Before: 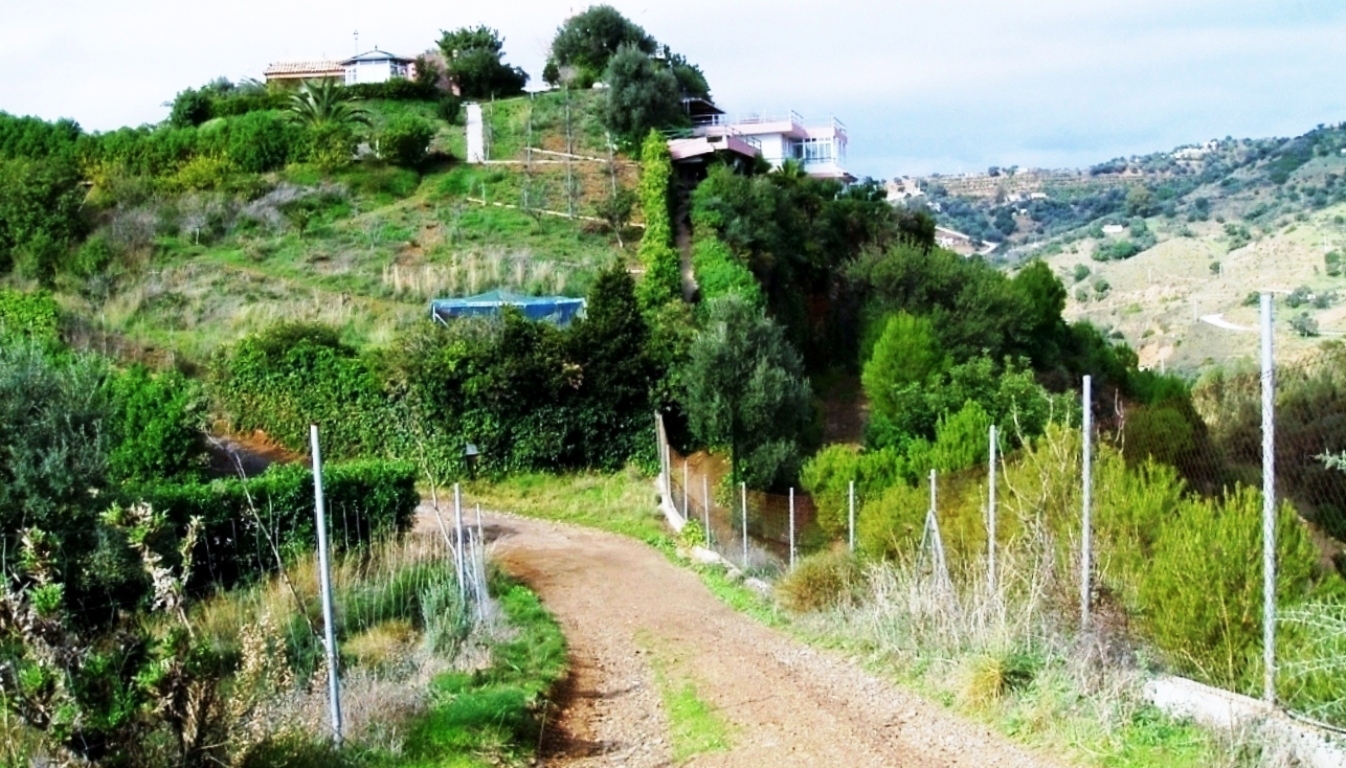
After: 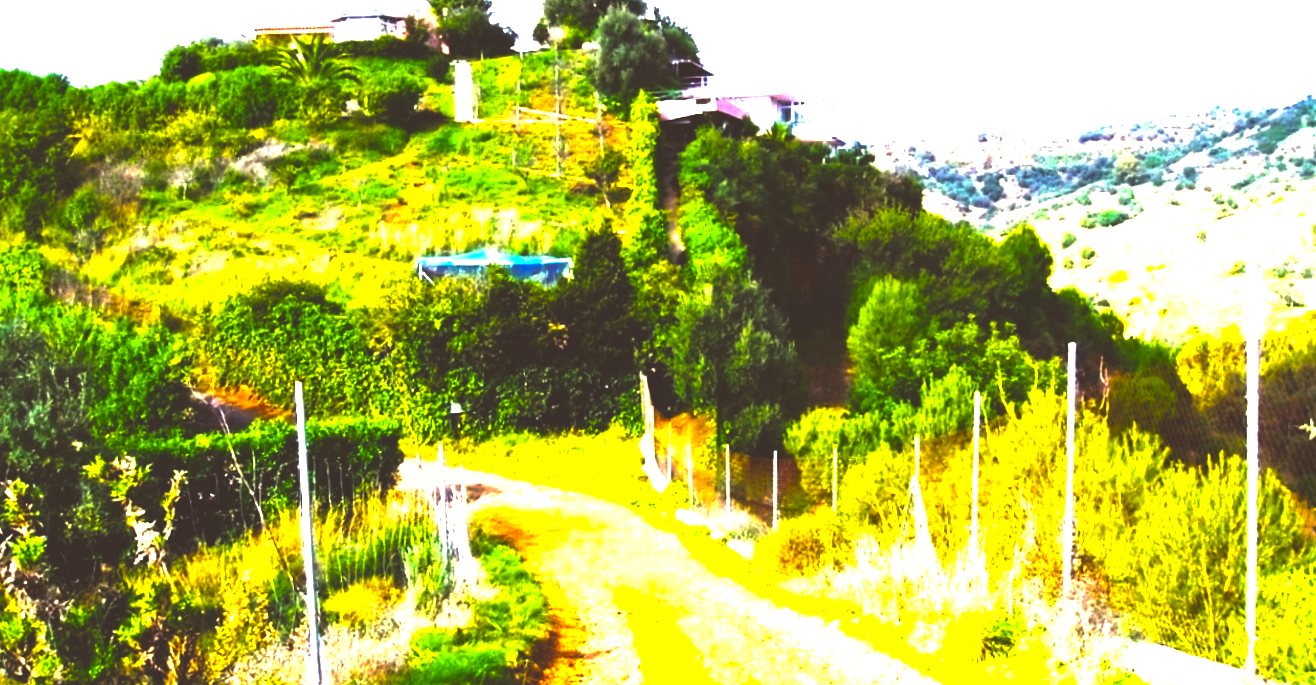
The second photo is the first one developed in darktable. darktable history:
color correction: highlights a* 21.88, highlights b* 22.25
rotate and perspective: rotation 0.8°, automatic cropping off
exposure: black level correction -0.041, exposure 0.064 EV, compensate highlight preservation false
color balance rgb: linear chroma grading › shadows -30%, linear chroma grading › global chroma 35%, perceptual saturation grading › global saturation 75%, perceptual saturation grading › shadows -30%, perceptual brilliance grading › highlights 75%, perceptual brilliance grading › shadows -30%, global vibrance 35%
crop: left 1.507%, top 6.147%, right 1.379%, bottom 6.637%
